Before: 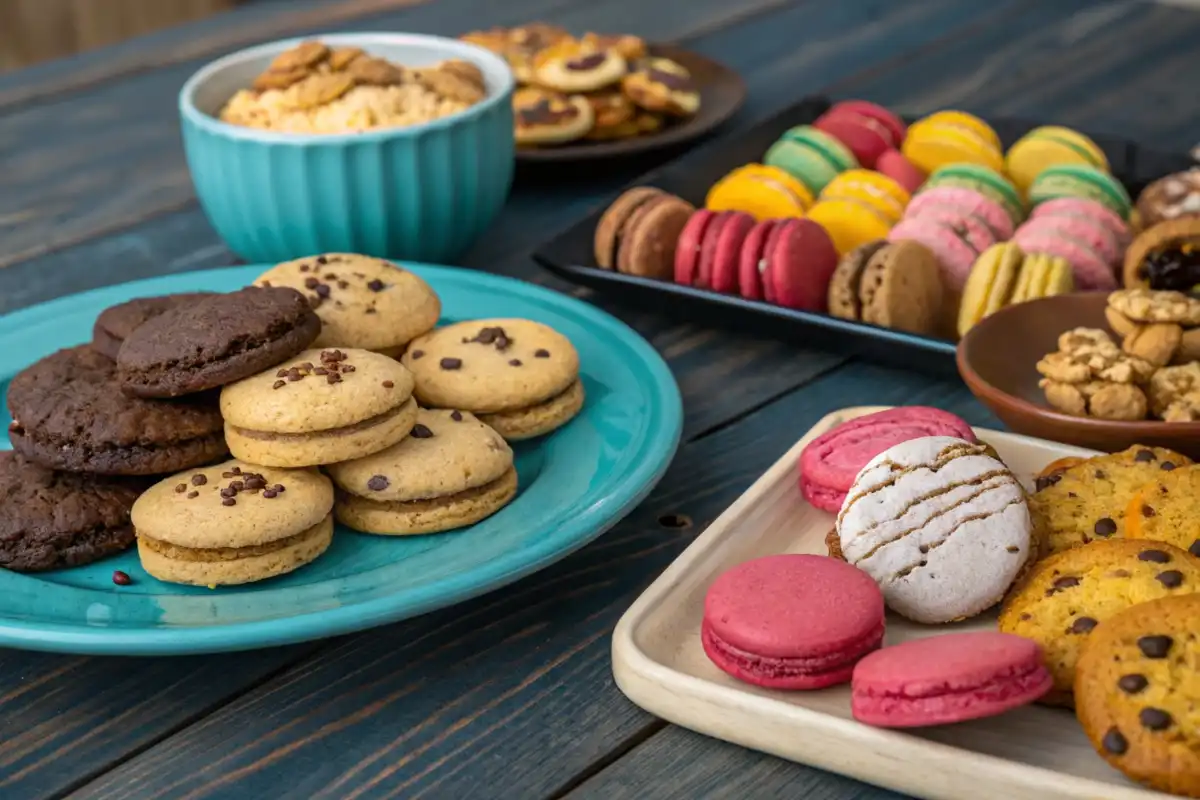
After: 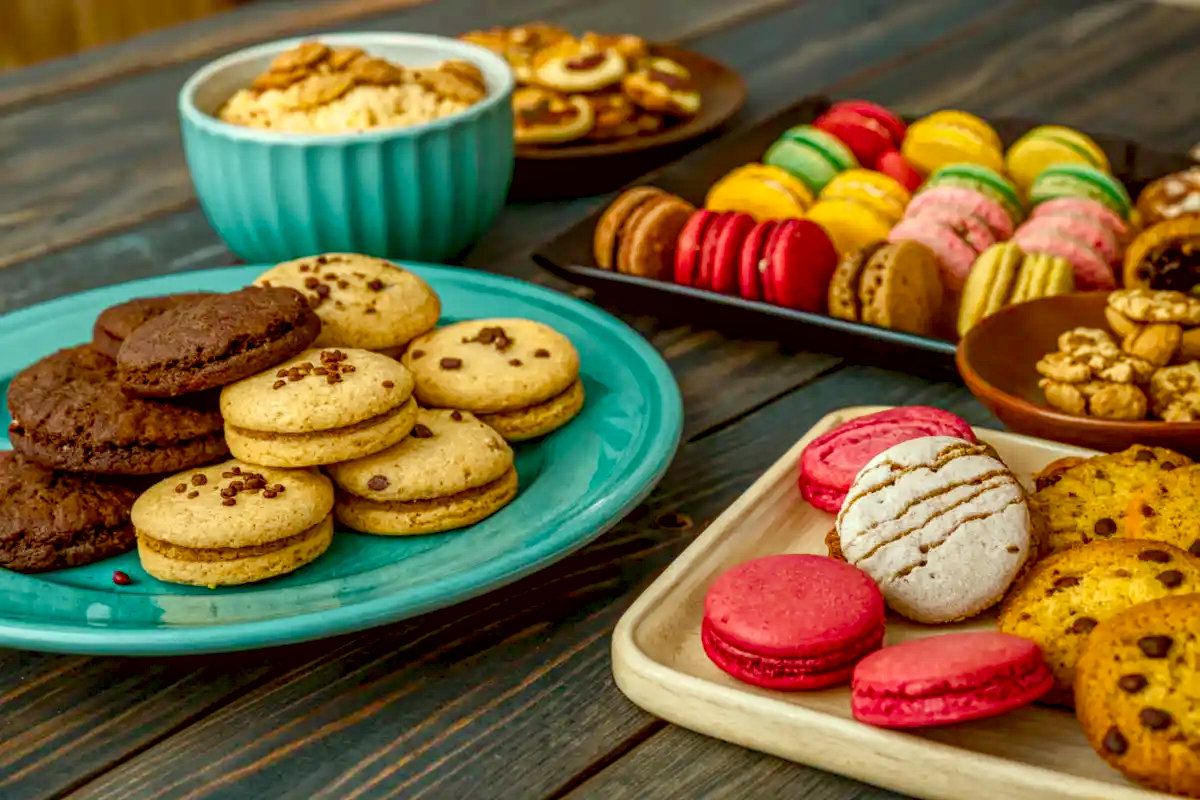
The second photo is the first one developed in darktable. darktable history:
local contrast: highlights 100%, shadows 100%, detail 200%, midtone range 0.2
color balance rgb: global offset › luminance -0.5%, perceptual saturation grading › highlights -17.77%, perceptual saturation grading › mid-tones 33.1%, perceptual saturation grading › shadows 50.52%, perceptual brilliance grading › highlights 10.8%, perceptual brilliance grading › shadows -10.8%, global vibrance 24.22%, contrast -25%
color correction: highlights a* -5.94, highlights b* 9.48, shadows a* 10.12, shadows b* 23.94
